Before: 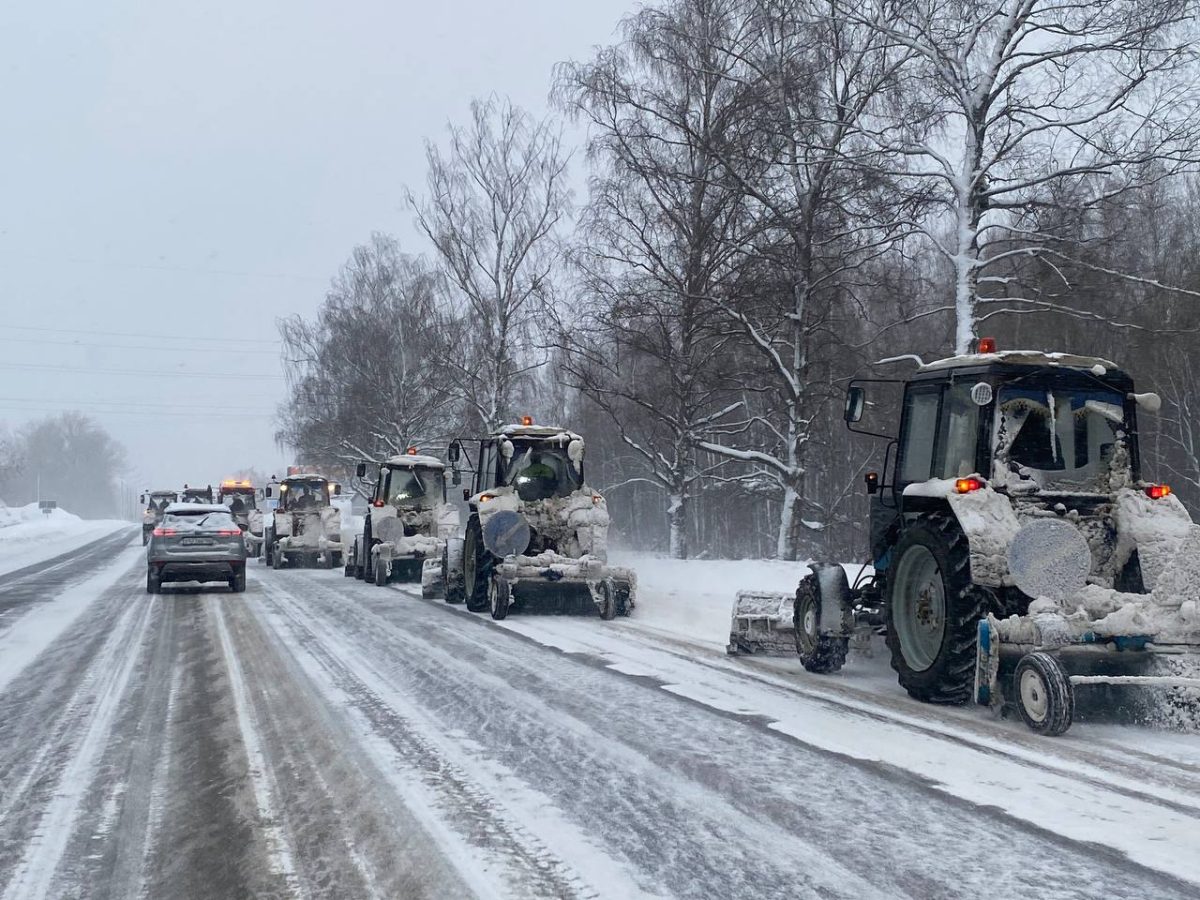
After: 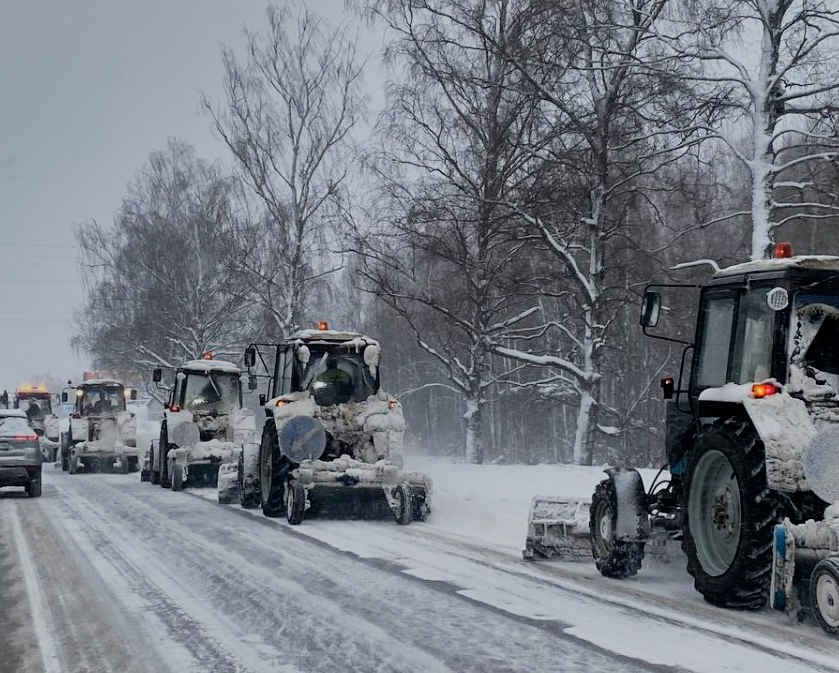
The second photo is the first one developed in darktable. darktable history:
shadows and highlights: radius 100.41, shadows 50.55, highlights -64.36, highlights color adjustment 49.82%, soften with gaussian
crop and rotate: left 17.046%, top 10.659%, right 12.989%, bottom 14.553%
filmic rgb: black relative exposure -7.65 EV, white relative exposure 4.56 EV, hardness 3.61
